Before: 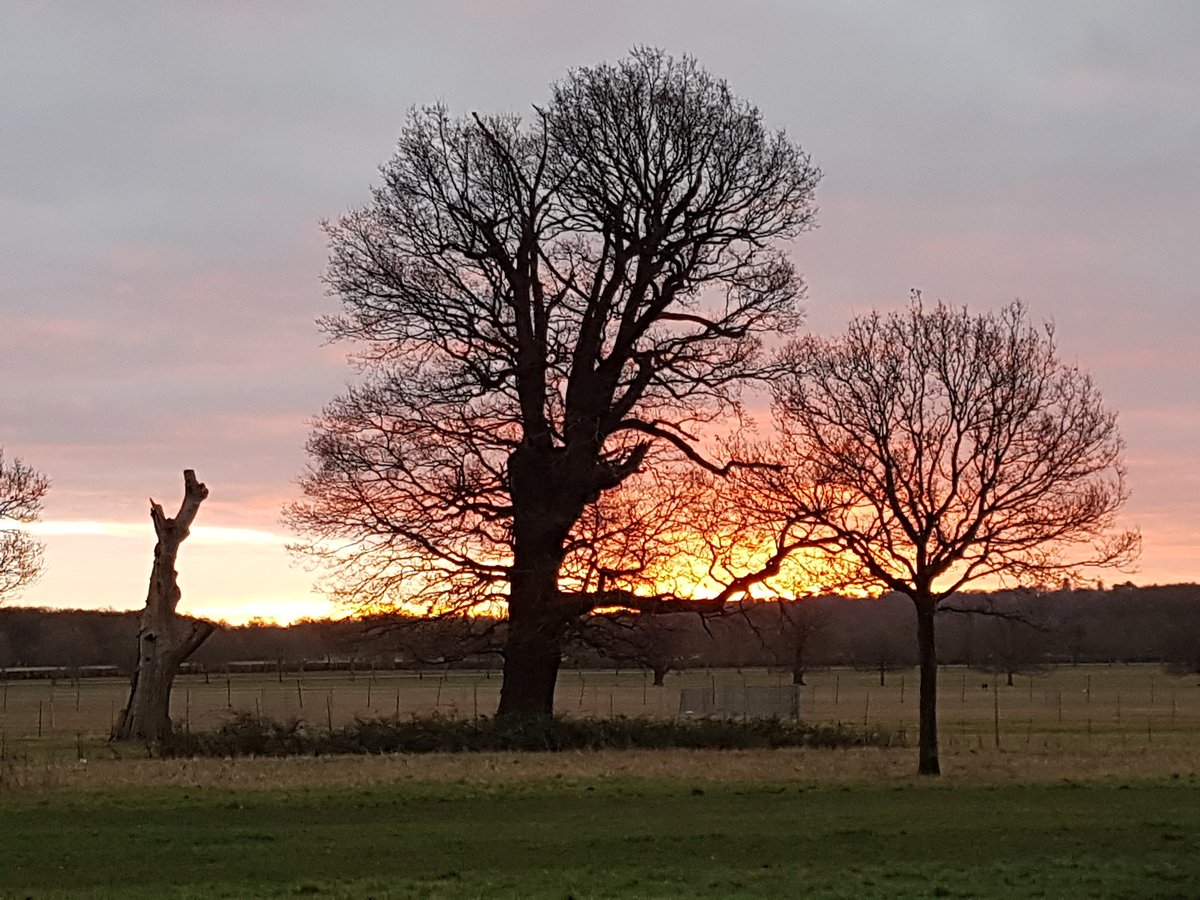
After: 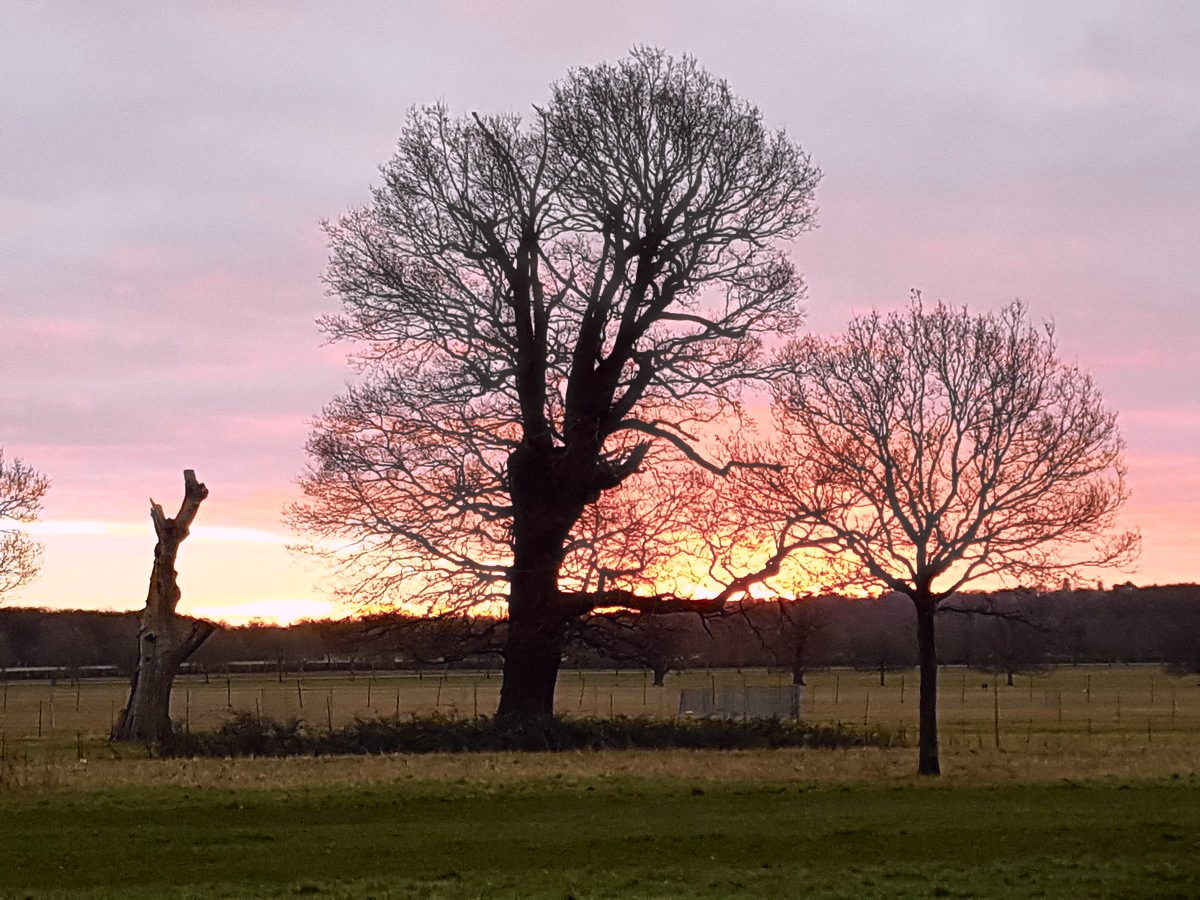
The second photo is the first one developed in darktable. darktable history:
tone curve: curves: ch0 [(0, 0) (0.105, 0.08) (0.195, 0.18) (0.283, 0.288) (0.384, 0.419) (0.485, 0.531) (0.638, 0.69) (0.795, 0.879) (1, 0.977)]; ch1 [(0, 0) (0.161, 0.092) (0.35, 0.33) (0.379, 0.401) (0.456, 0.469) (0.498, 0.503) (0.531, 0.537) (0.596, 0.621) (0.635, 0.655) (1, 1)]; ch2 [(0, 0) (0.371, 0.362) (0.437, 0.437) (0.483, 0.484) (0.53, 0.515) (0.56, 0.58) (0.622, 0.606) (1, 1)], color space Lab, independent channels
haze removal: strength -0.081, distance 0.353, compatibility mode true, adaptive false
color balance rgb: power › hue 326.38°, highlights gain › chroma 2.062%, highlights gain › hue 291.13°, perceptual saturation grading › global saturation -0.011%, global vibrance 20%
